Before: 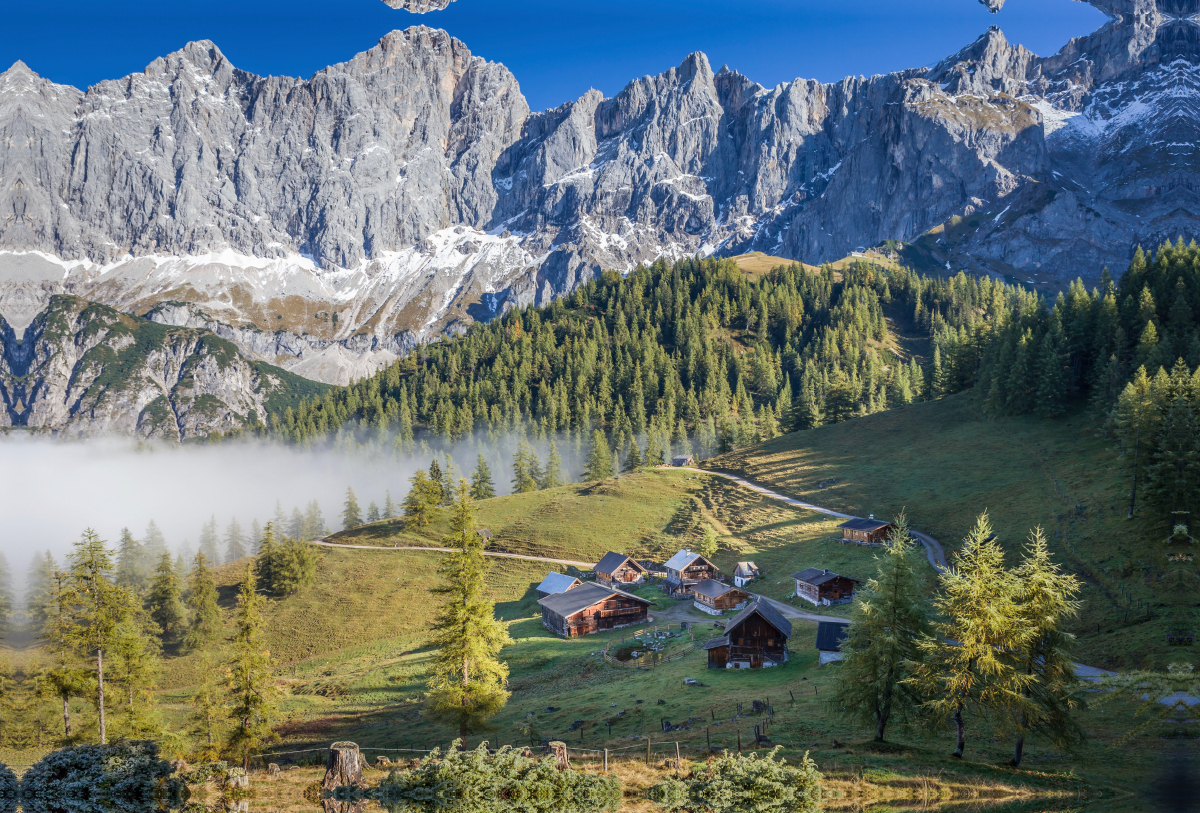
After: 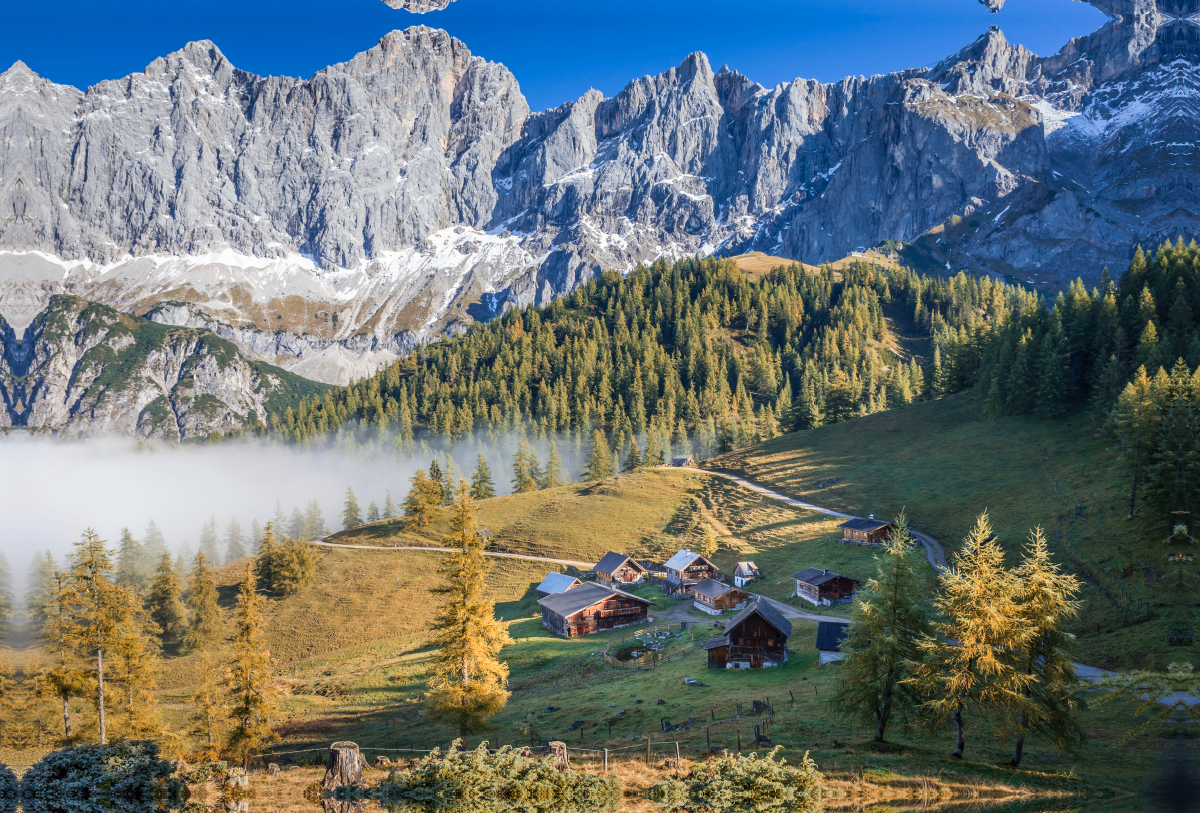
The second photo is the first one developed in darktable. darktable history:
color zones: curves: ch2 [(0, 0.5) (0.143, 0.5) (0.286, 0.416) (0.429, 0.5) (0.571, 0.5) (0.714, 0.5) (0.857, 0.5) (1, 0.5)]
contrast brightness saturation: contrast 0.096, brightness 0.029, saturation 0.09
